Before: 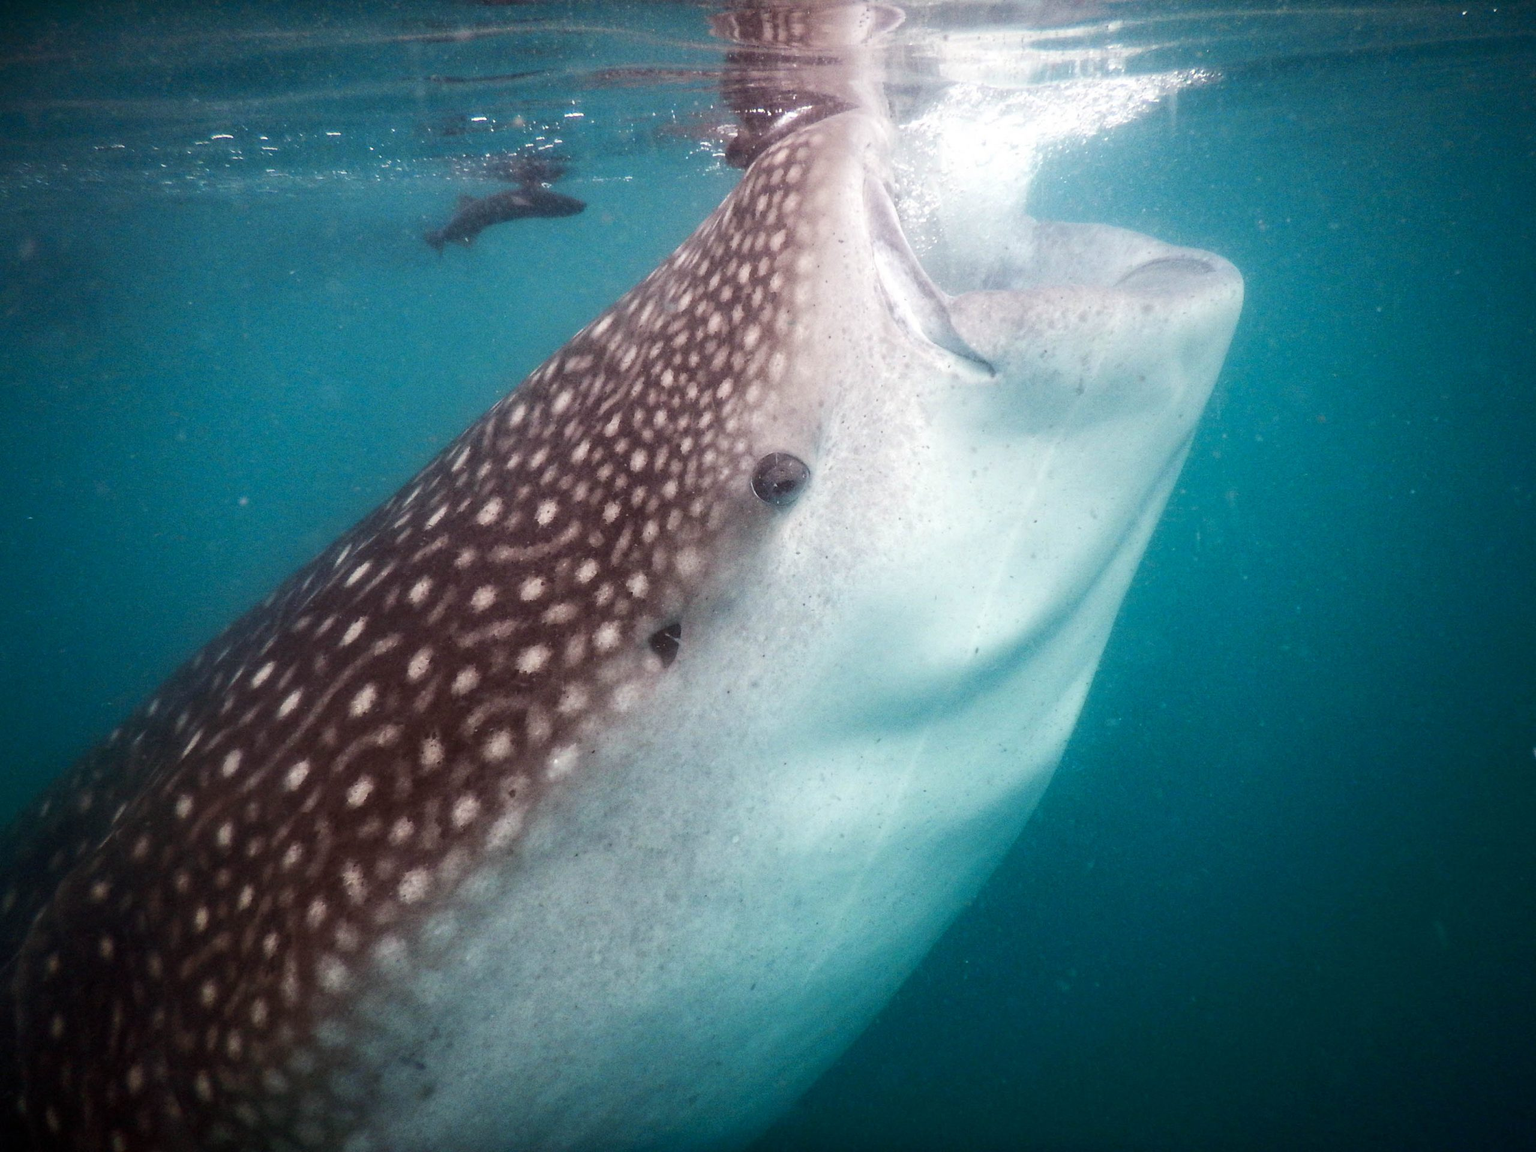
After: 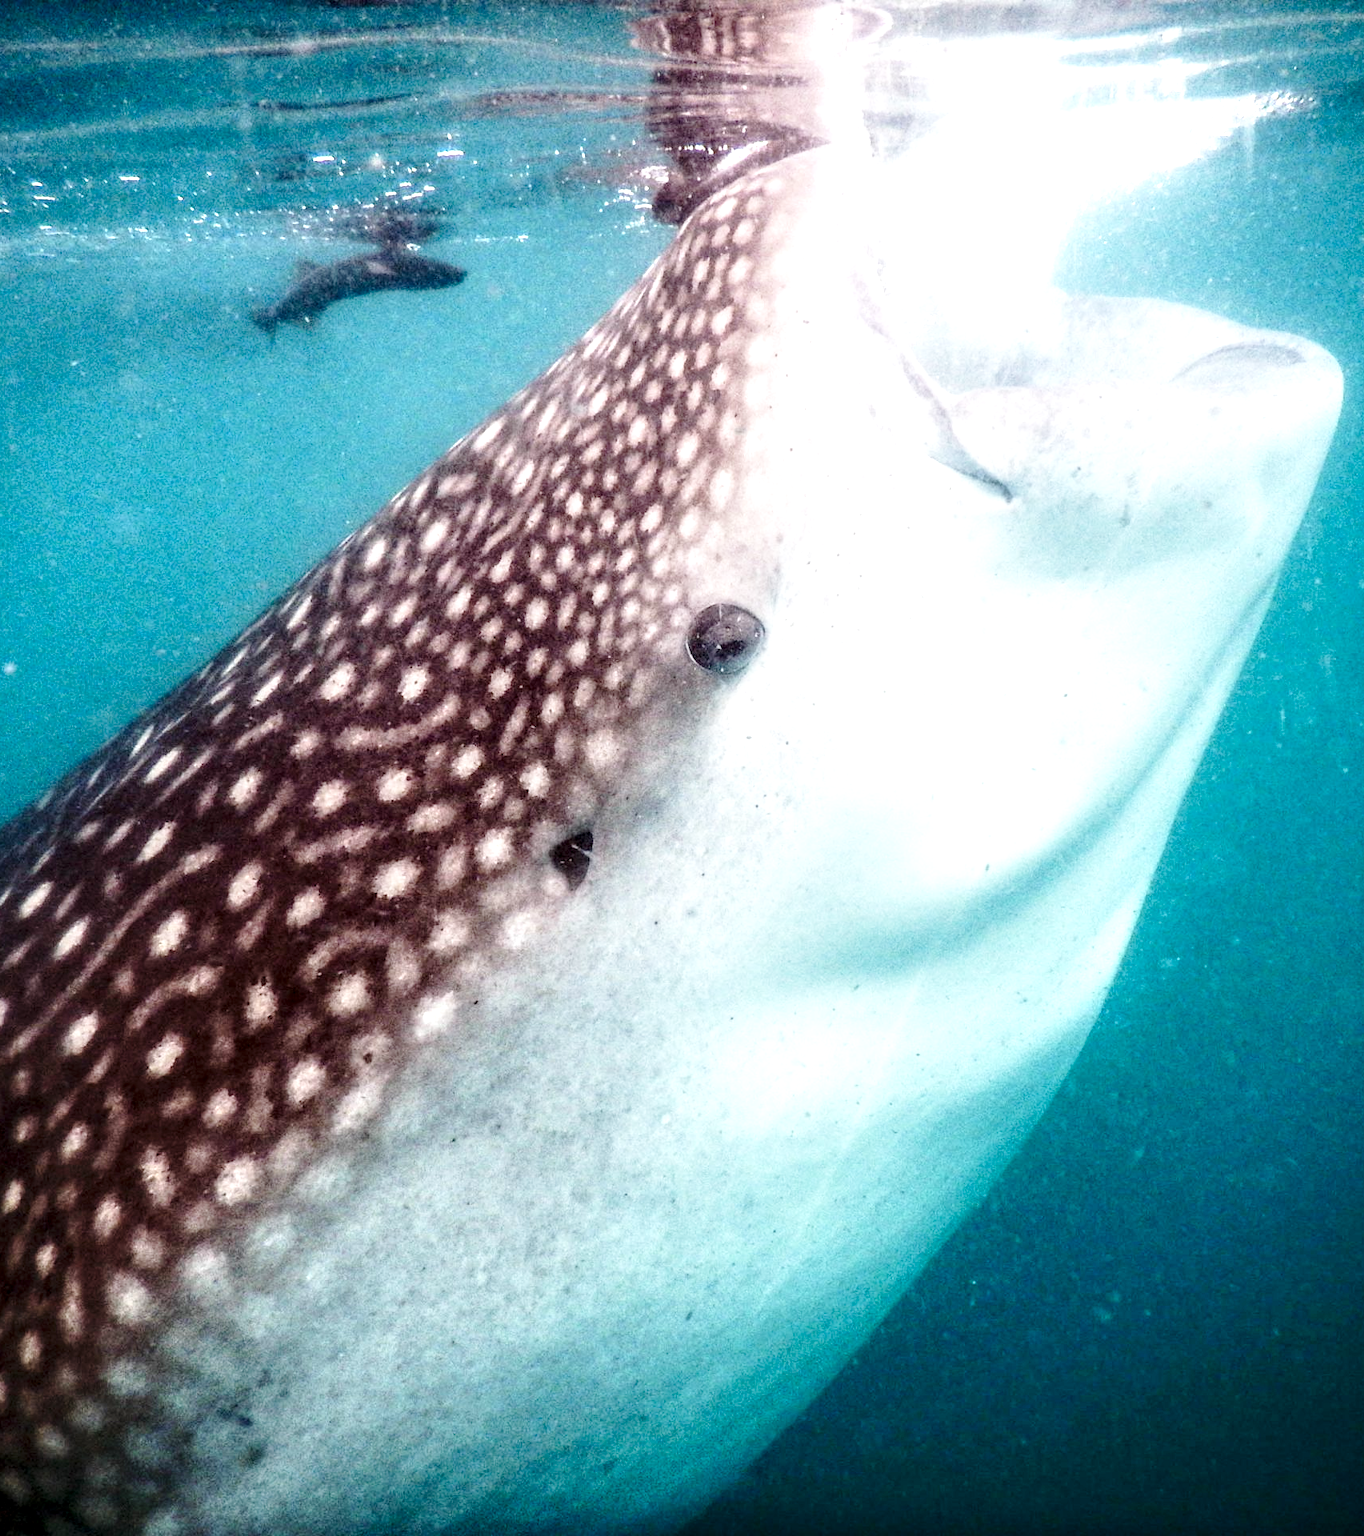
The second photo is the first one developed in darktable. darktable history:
local contrast: highlights 60%, shadows 60%, detail 160%
base curve: curves: ch0 [(0, 0) (0.028, 0.03) (0.121, 0.232) (0.46, 0.748) (0.859, 0.968) (1, 1)], preserve colors none
crop: left 15.419%, right 17.914%
contrast brightness saturation: contrast 0.1, brightness 0.02, saturation 0.02
